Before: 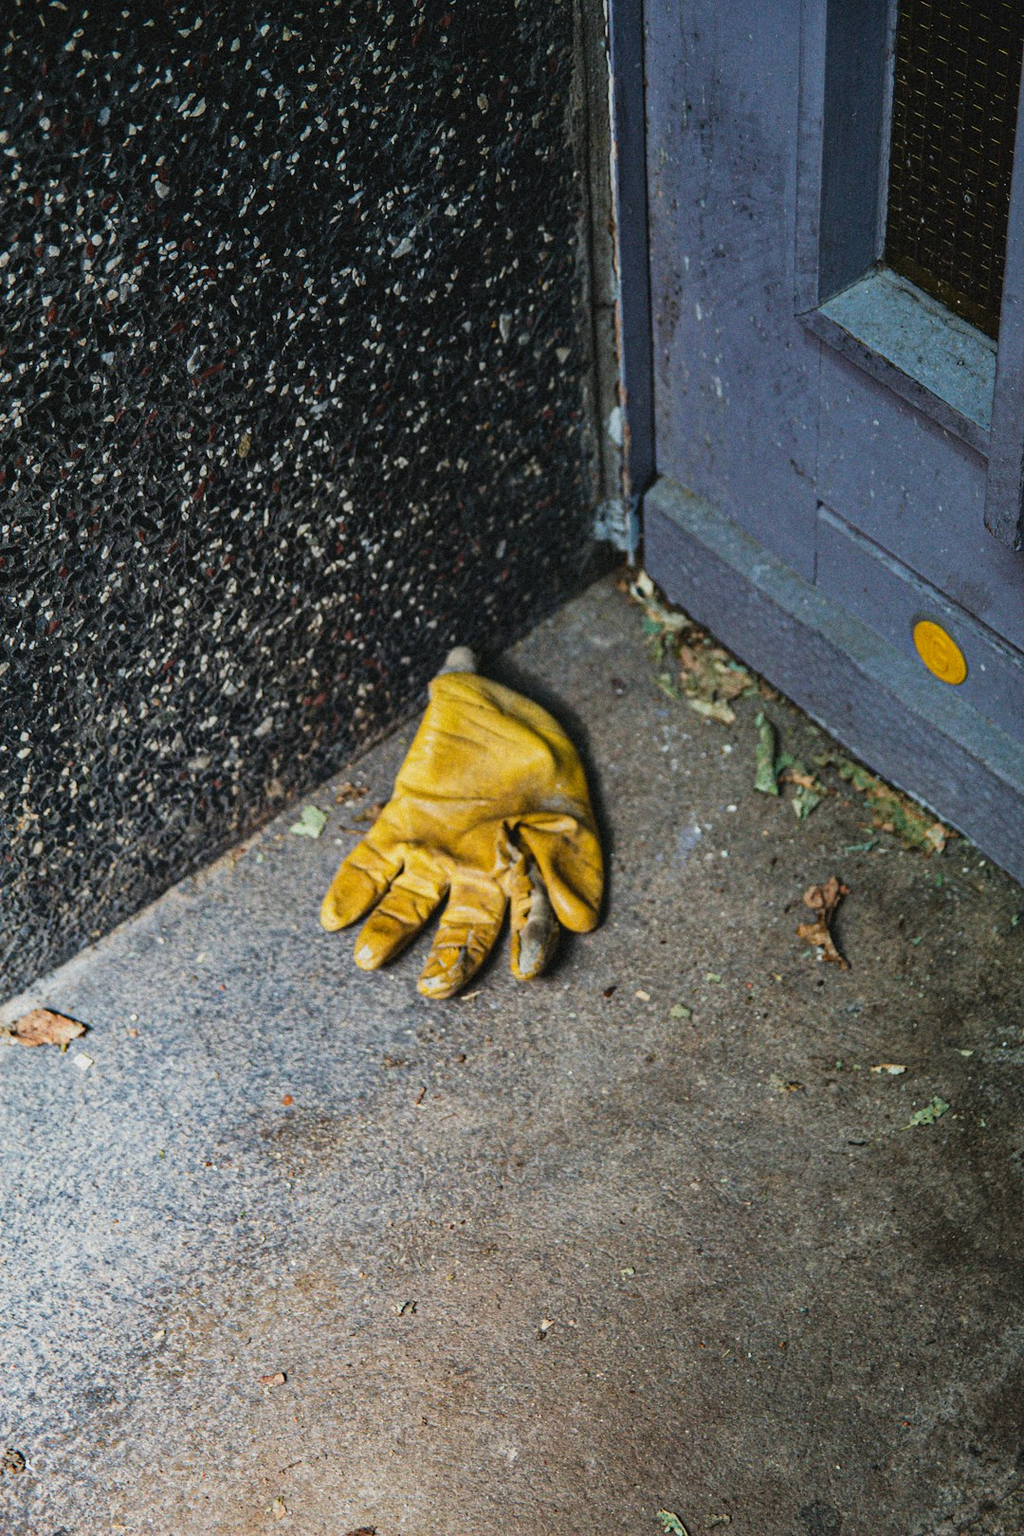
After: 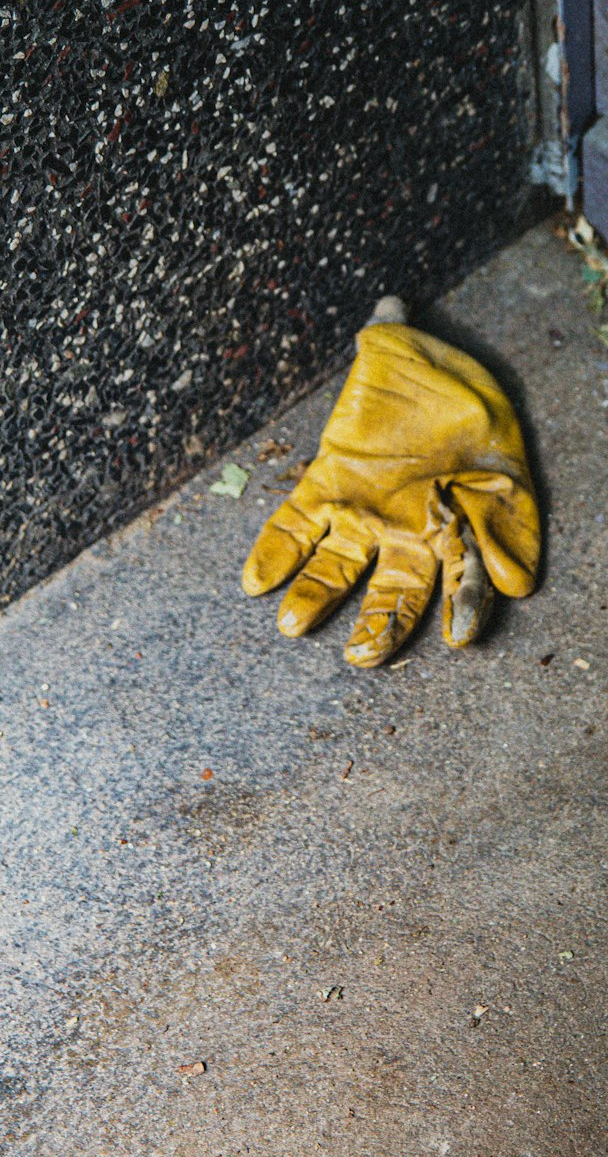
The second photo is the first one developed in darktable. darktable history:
crop: left 8.966%, top 23.852%, right 34.699%, bottom 4.703%
